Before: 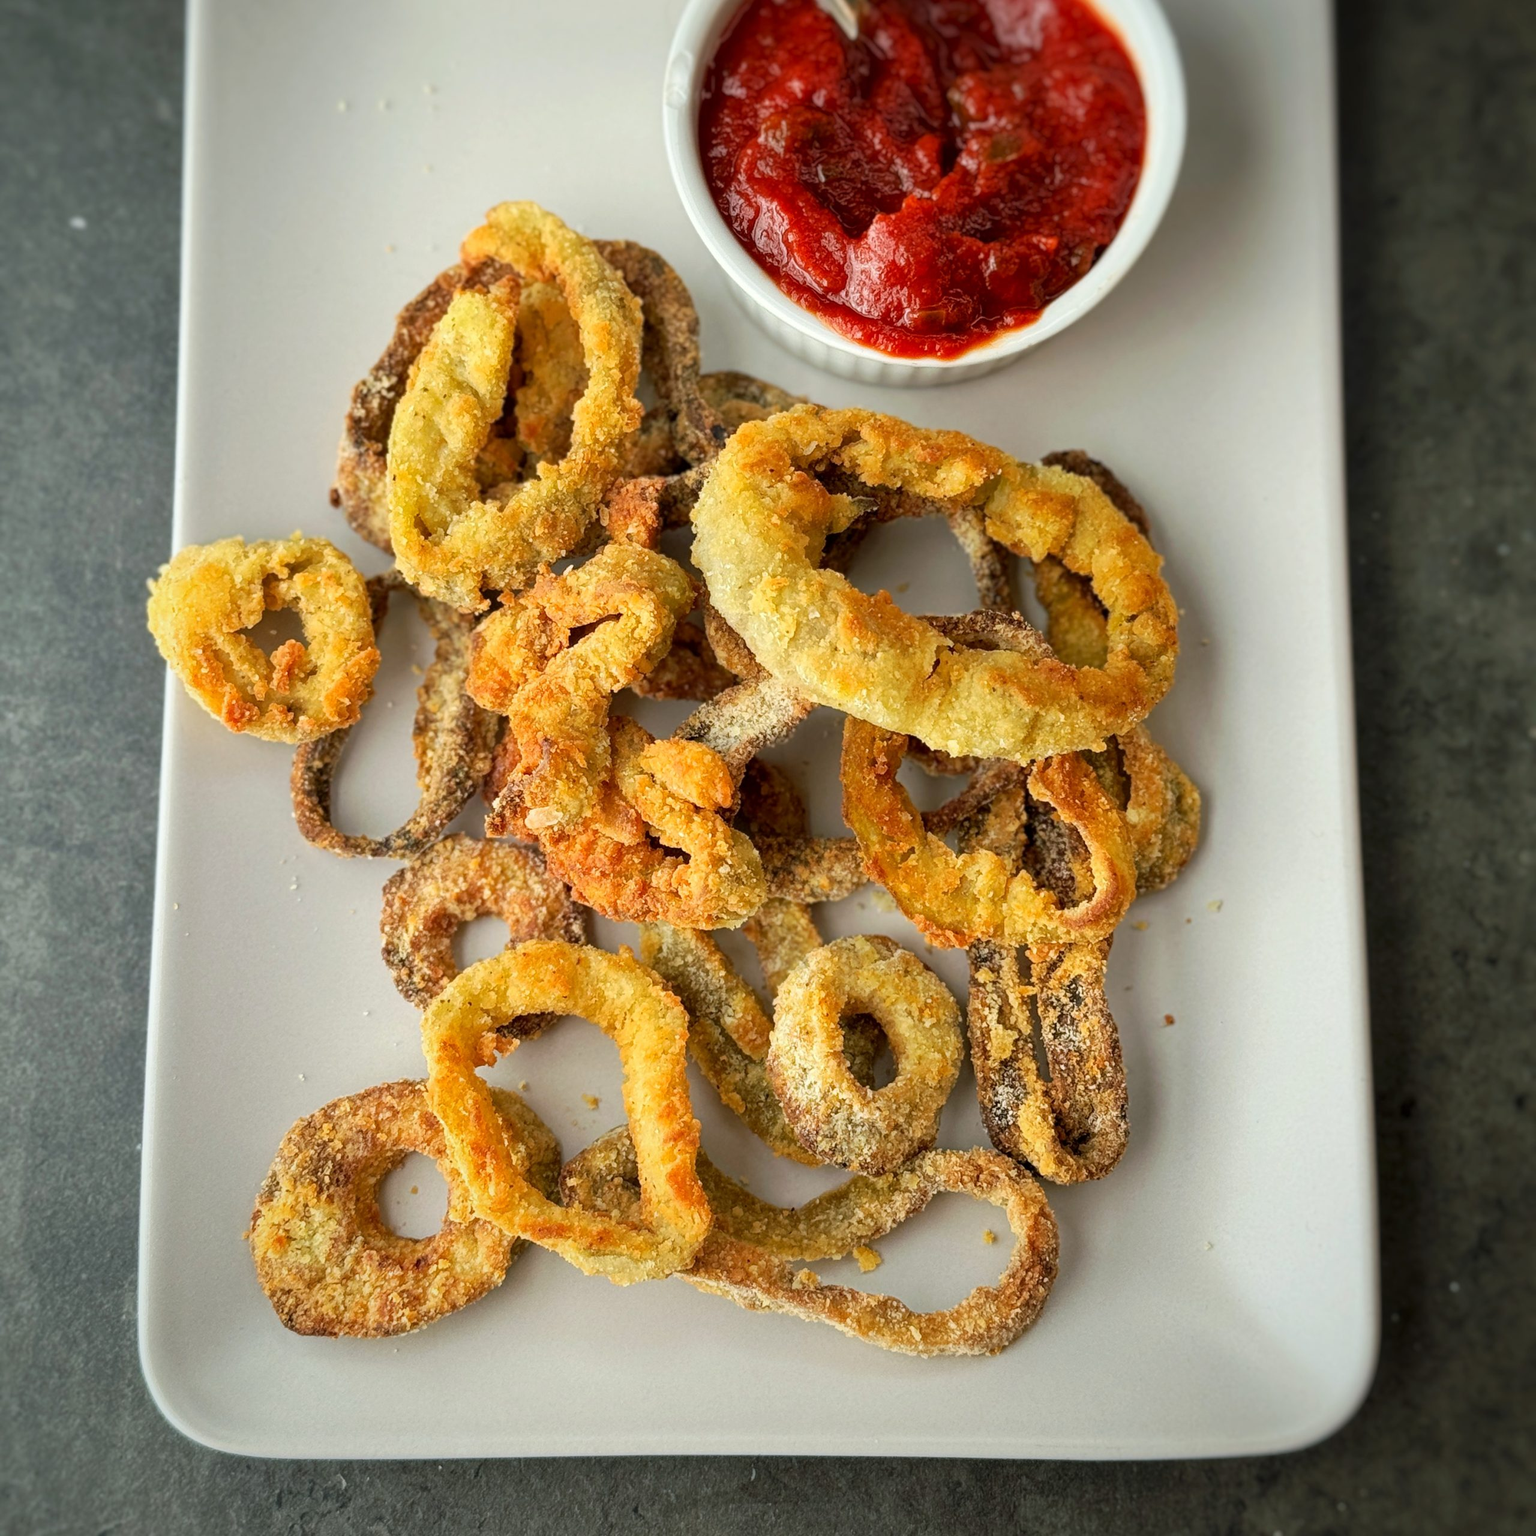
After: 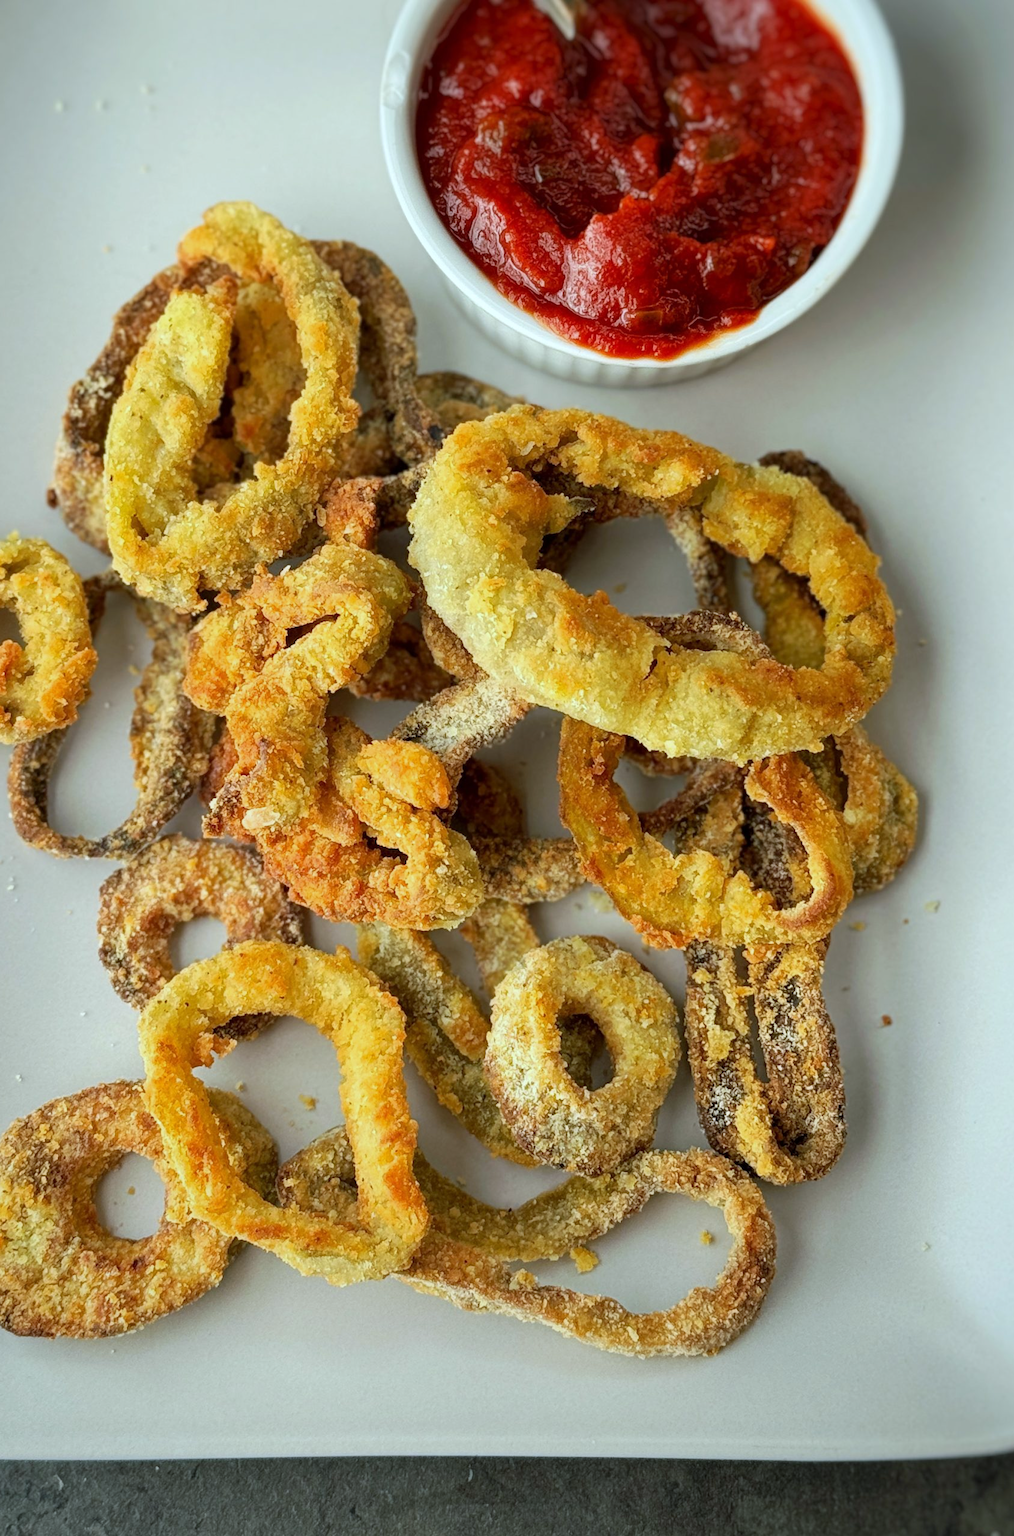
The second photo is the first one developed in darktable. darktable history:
crop and rotate: left 18.442%, right 15.508%
white balance: red 0.925, blue 1.046
